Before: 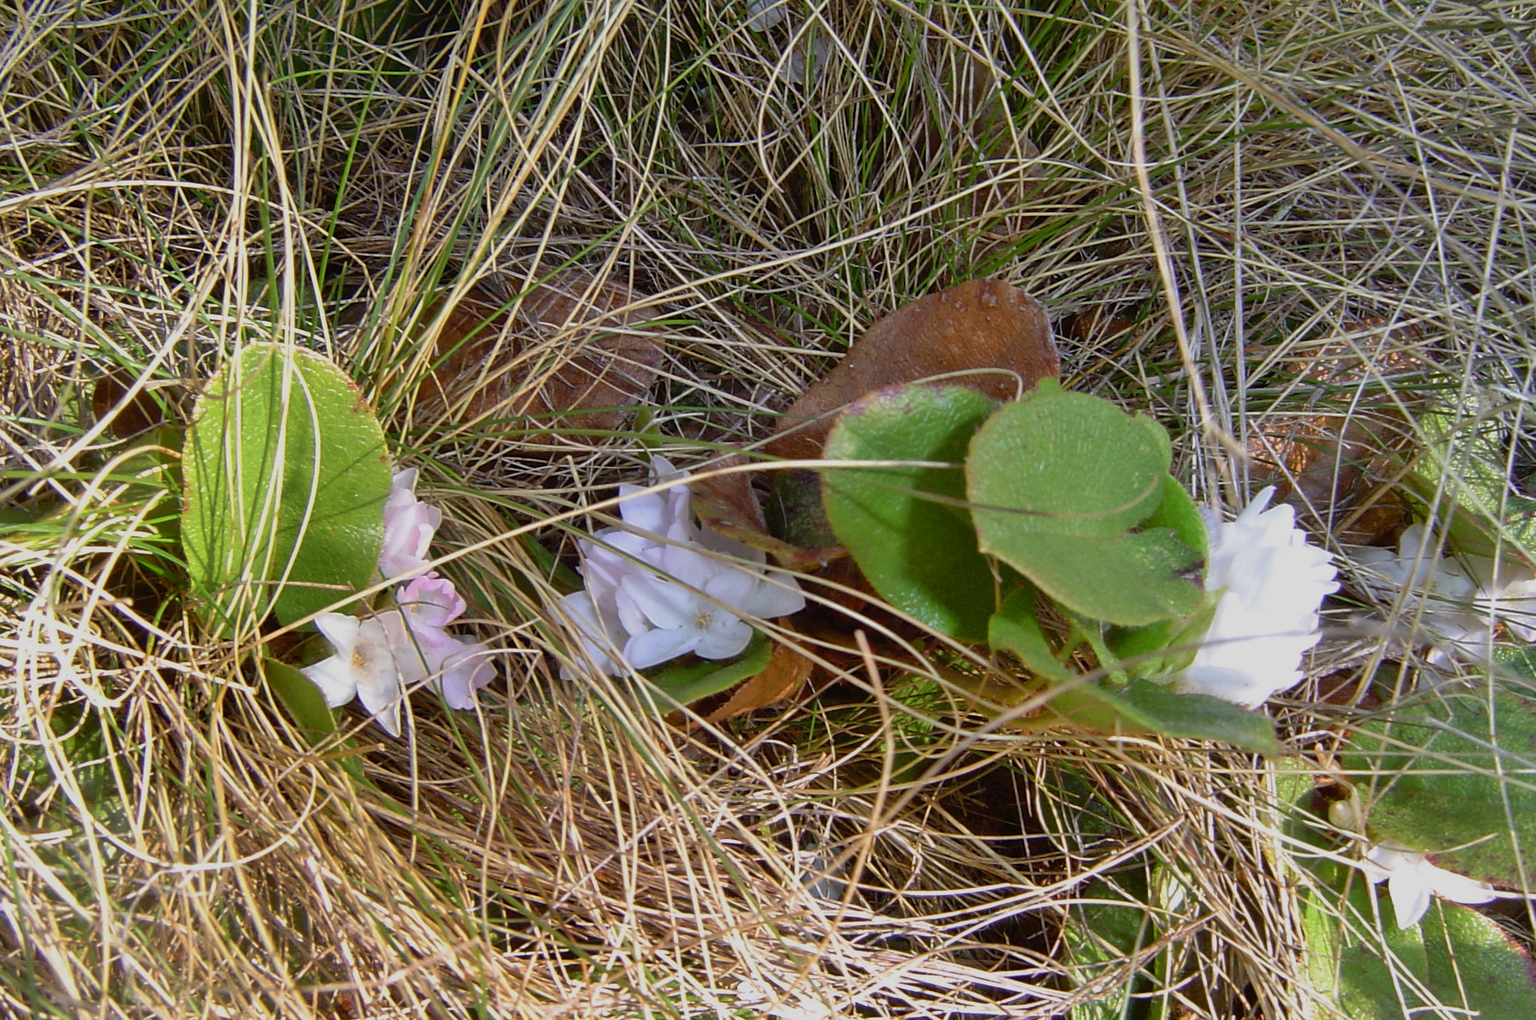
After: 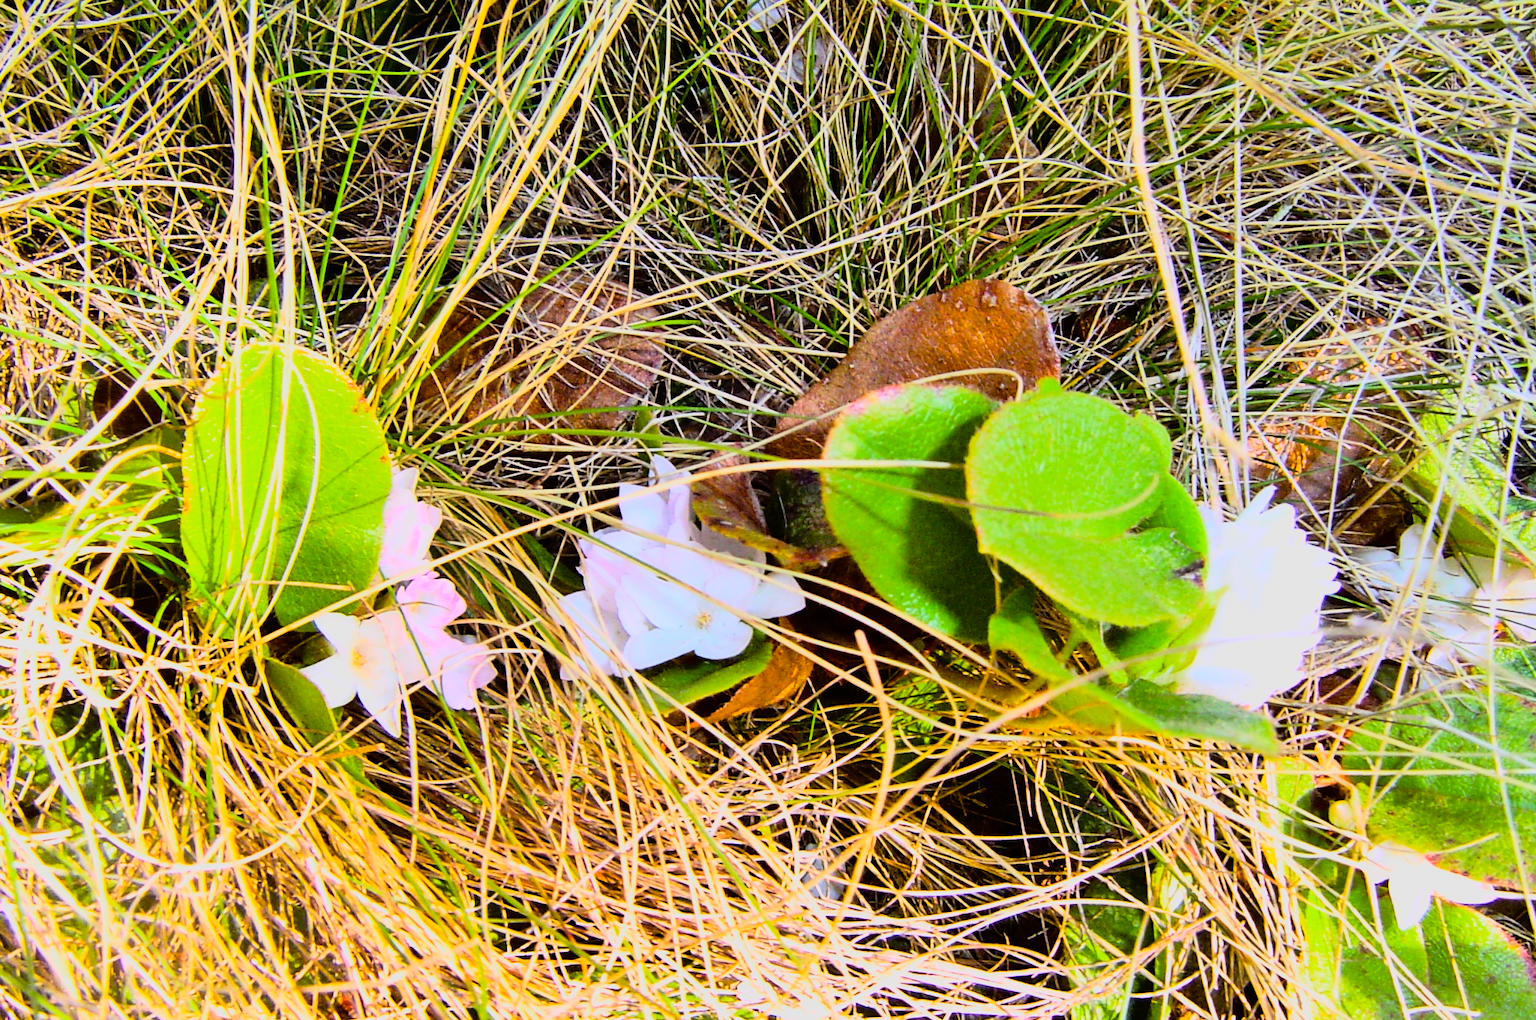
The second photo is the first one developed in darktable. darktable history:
shadows and highlights: radius 121.13, shadows 21.4, white point adjustment -9.72, highlights -14.39, soften with gaussian
exposure: black level correction 0.001, exposure 0.5 EV, compensate exposure bias true, compensate highlight preservation false
color balance rgb: linear chroma grading › global chroma 15%, perceptual saturation grading › global saturation 30%
rgb curve: curves: ch0 [(0, 0) (0.21, 0.15) (0.24, 0.21) (0.5, 0.75) (0.75, 0.96) (0.89, 0.99) (1, 1)]; ch1 [(0, 0.02) (0.21, 0.13) (0.25, 0.2) (0.5, 0.67) (0.75, 0.9) (0.89, 0.97) (1, 1)]; ch2 [(0, 0.02) (0.21, 0.13) (0.25, 0.2) (0.5, 0.67) (0.75, 0.9) (0.89, 0.97) (1, 1)], compensate middle gray true
